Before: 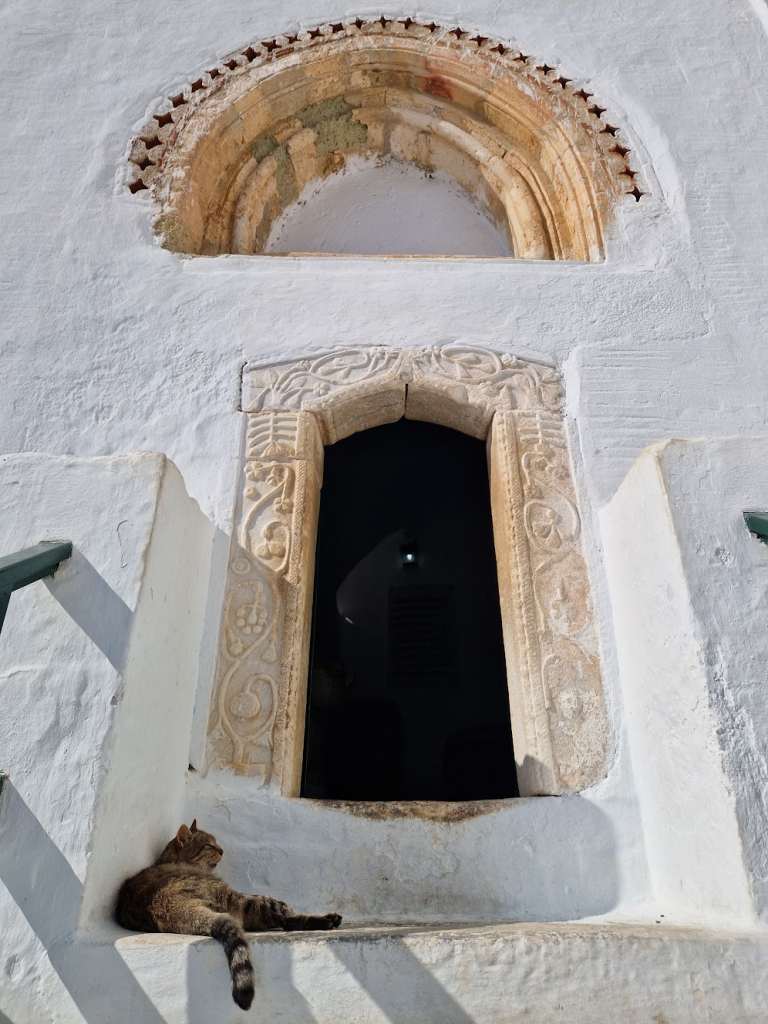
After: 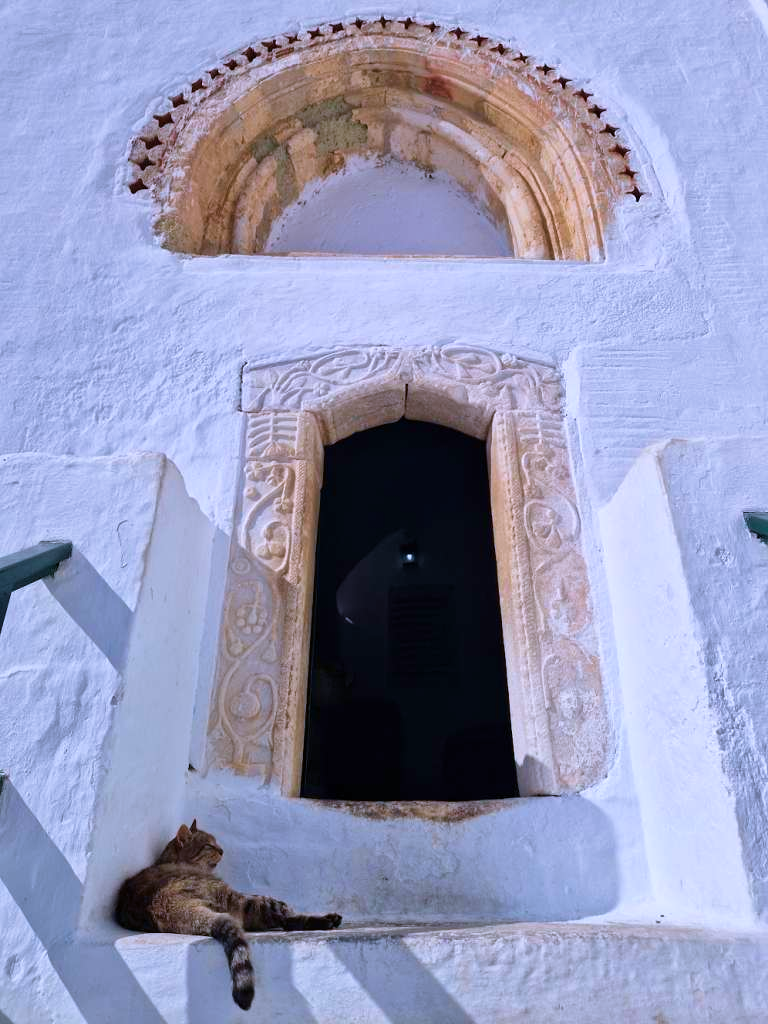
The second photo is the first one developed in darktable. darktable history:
velvia: strength 27%
color calibration: illuminant as shot in camera, x 0.379, y 0.396, temperature 4138.76 K
